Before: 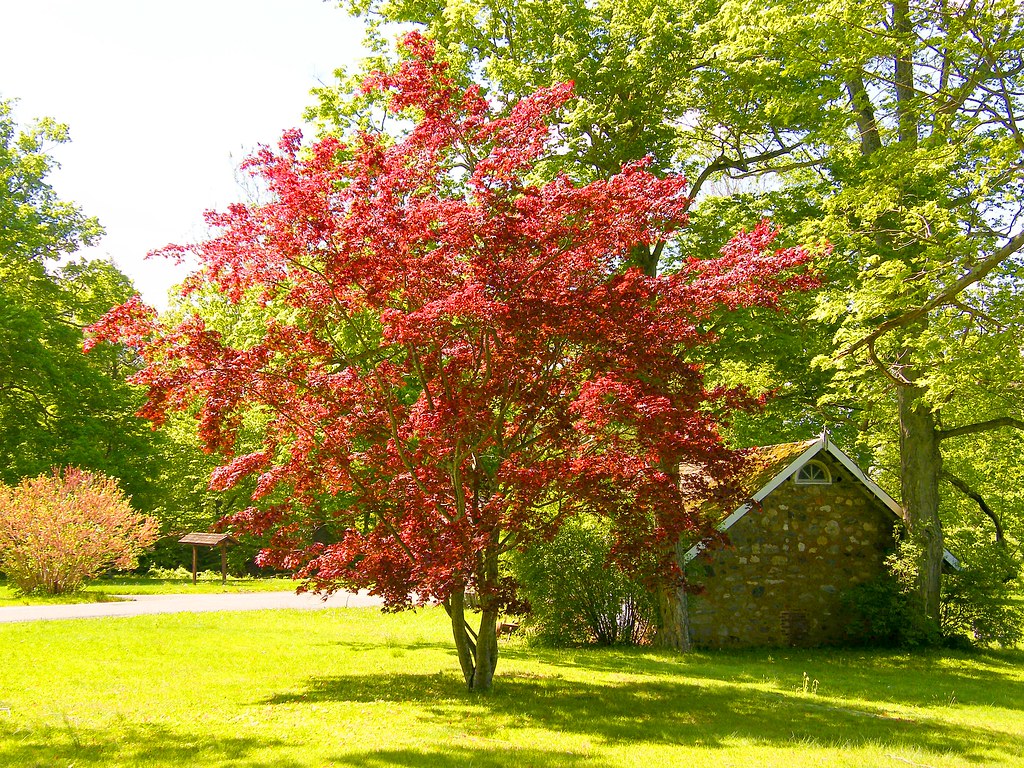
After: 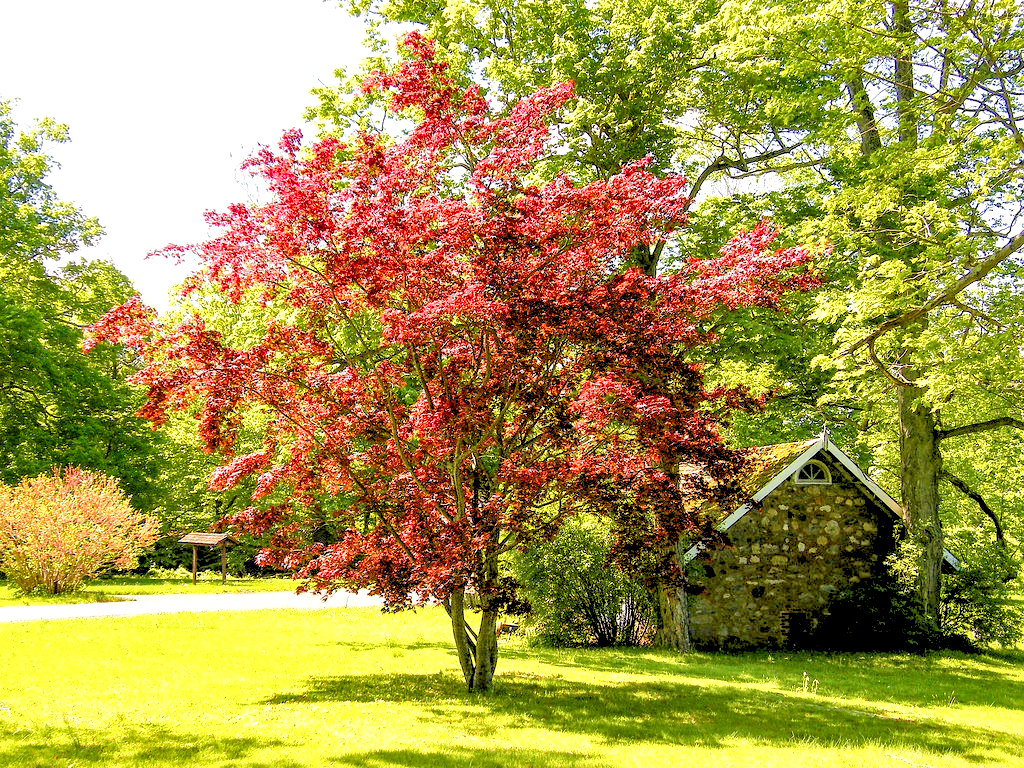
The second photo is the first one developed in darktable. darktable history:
local contrast: highlights 65%, shadows 54%, detail 169%, midtone range 0.514
rgb levels: levels [[0.027, 0.429, 0.996], [0, 0.5, 1], [0, 0.5, 1]]
